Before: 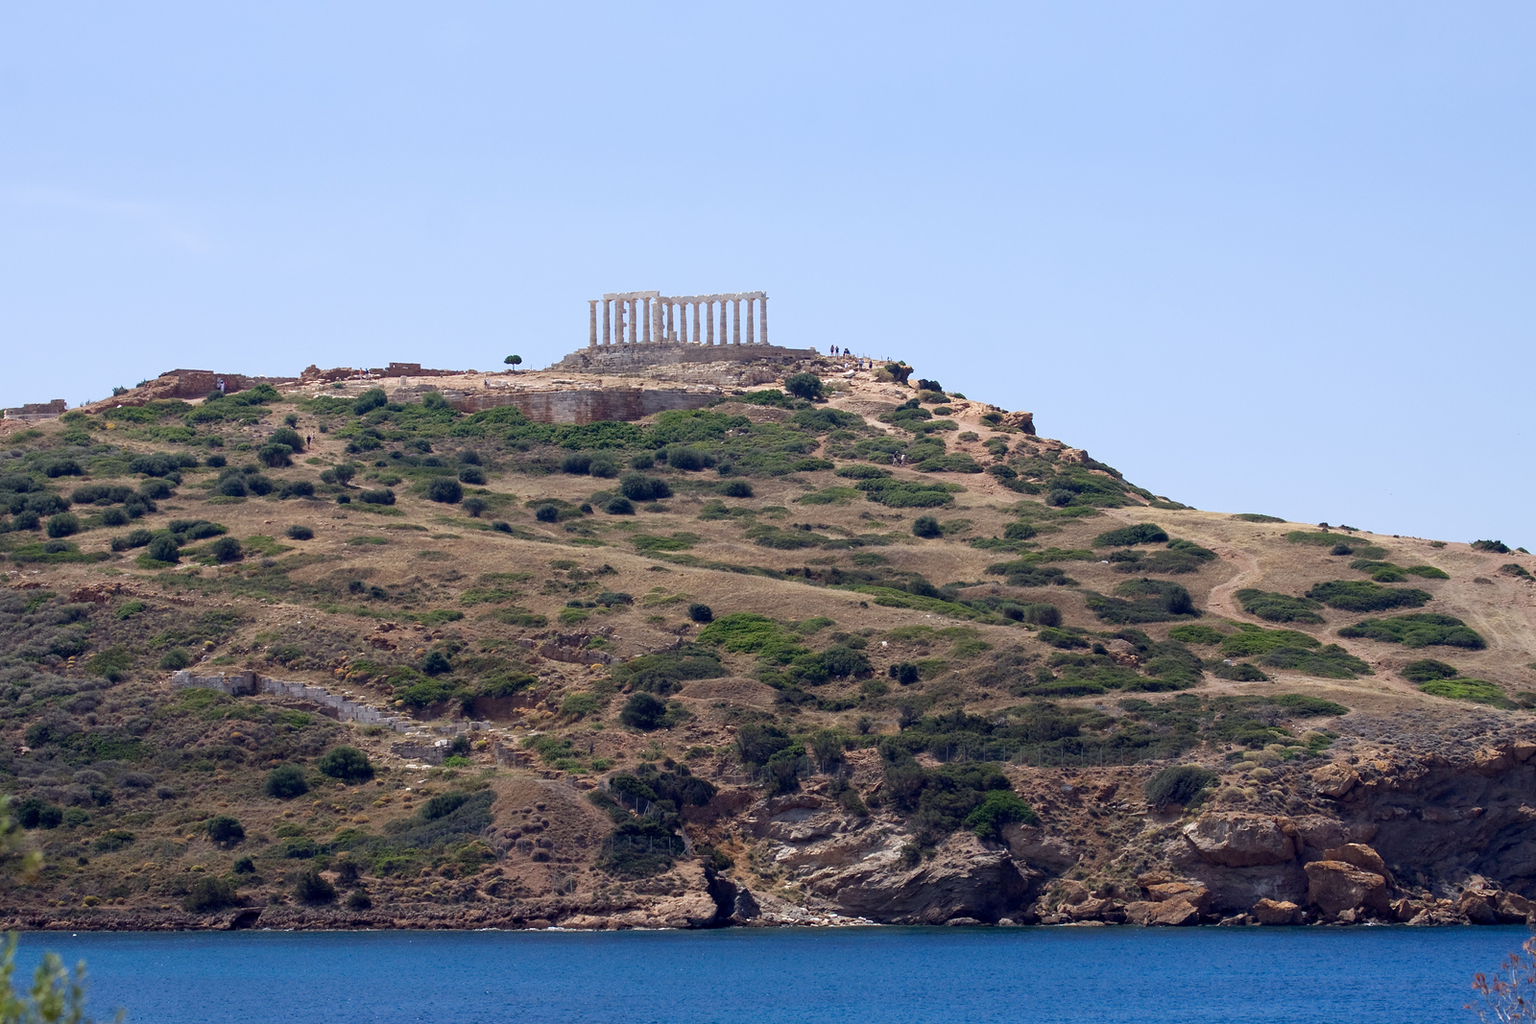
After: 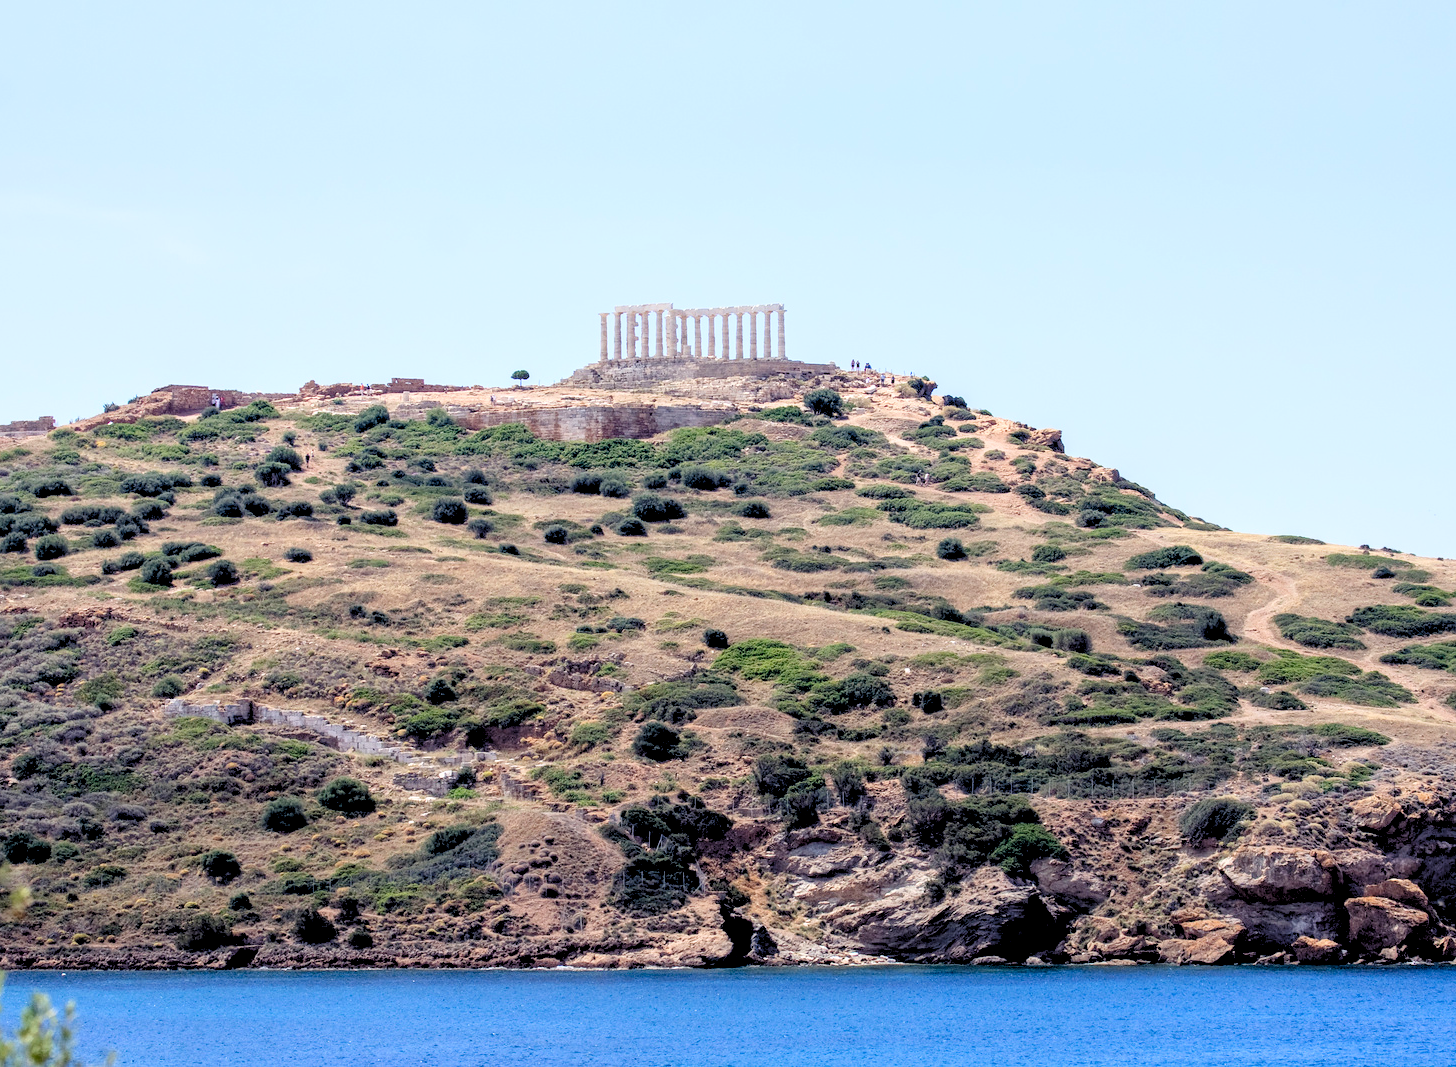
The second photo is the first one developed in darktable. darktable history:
tone curve: curves: ch0 [(0, 0) (0.004, 0.001) (0.133, 0.112) (0.325, 0.362) (0.832, 0.893) (1, 1)], color space Lab, independent channels, preserve colors none
local contrast: detail 130%
levels: levels [0.093, 0.434, 0.988]
crop and rotate: left 0.954%, right 8.03%
